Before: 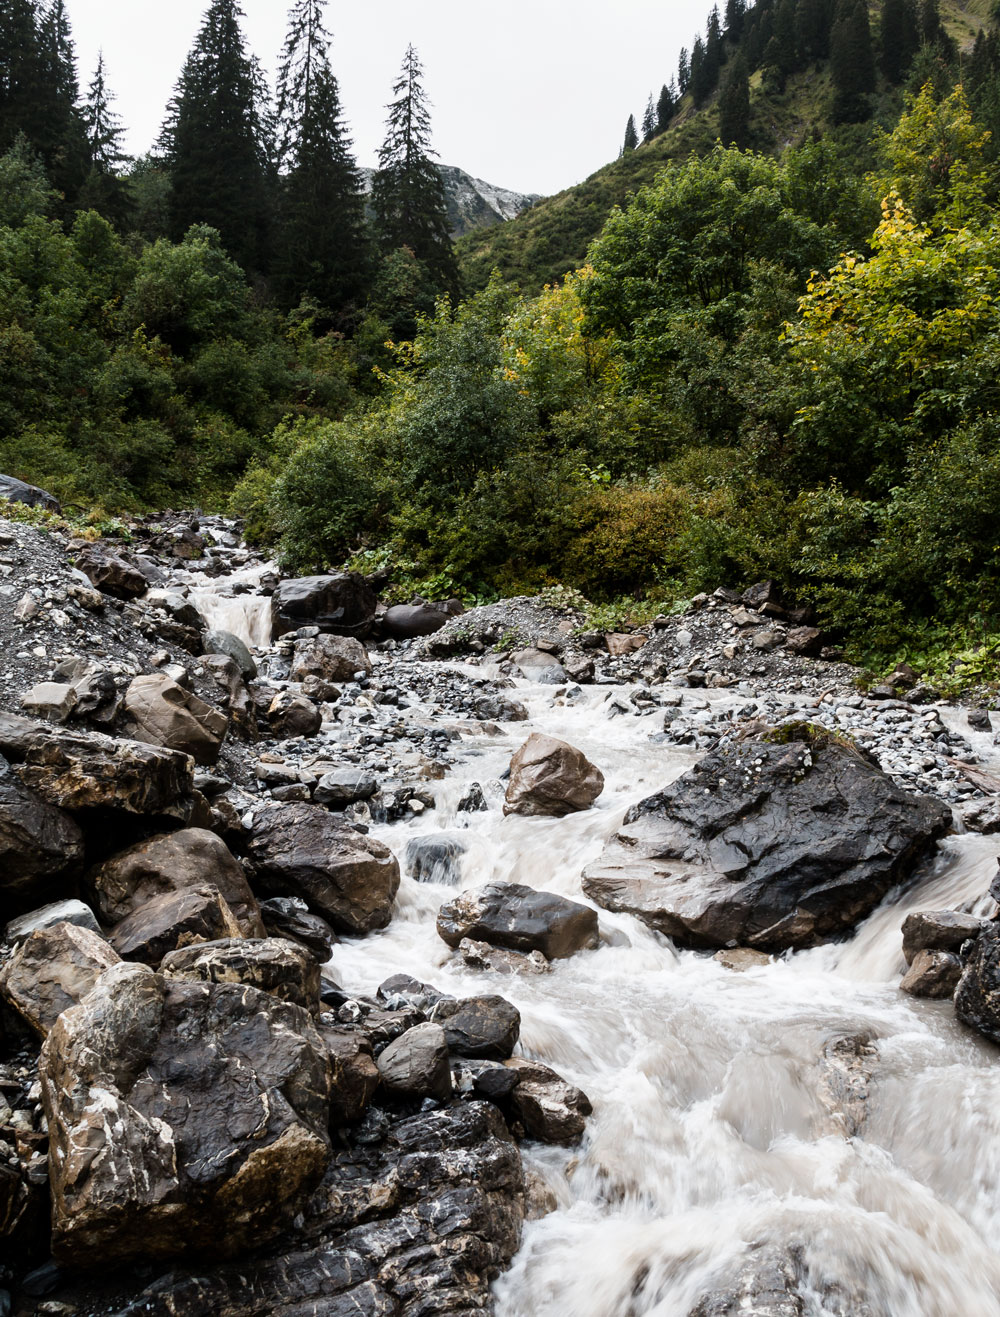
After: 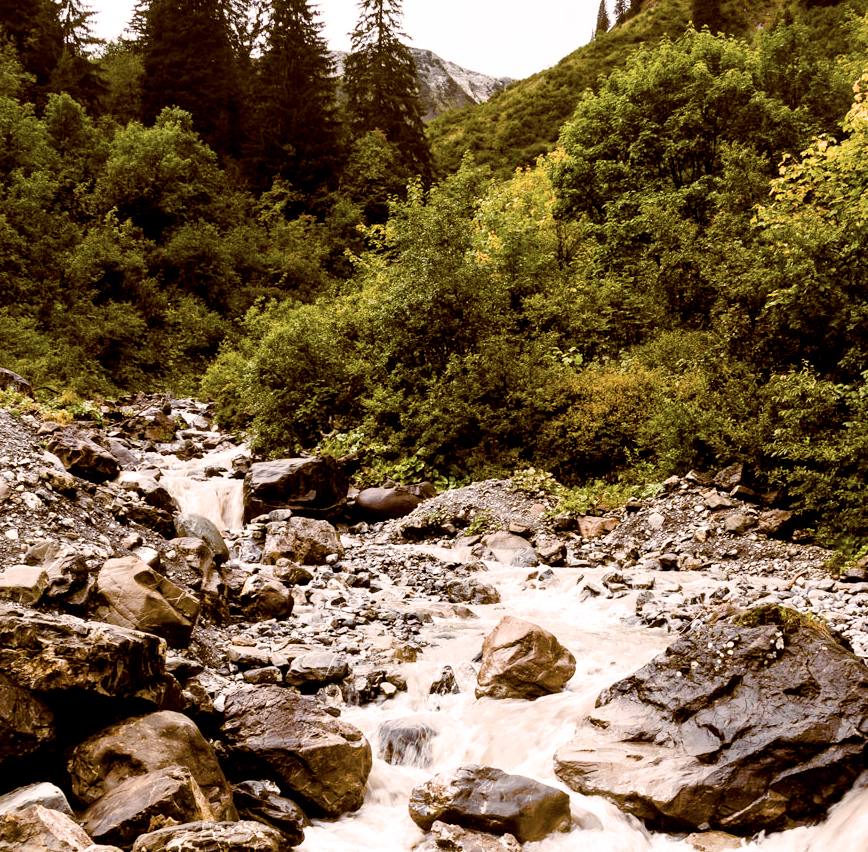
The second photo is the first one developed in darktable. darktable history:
crop: left 2.895%, top 8.904%, right 9.678%, bottom 26.181%
color balance rgb: highlights gain › chroma 3.341%, highlights gain › hue 55.73°, global offset › chroma 0.395%, global offset › hue 36.94°, perceptual saturation grading › global saturation 44.605%, perceptual saturation grading › highlights -24.967%, perceptual saturation grading › shadows 50.188%, perceptual brilliance grading › global brilliance 30.709%
contrast brightness saturation: contrast 0.114, saturation -0.161
filmic rgb: middle gray luminance 18.31%, black relative exposure -10.44 EV, white relative exposure 3.42 EV, target black luminance 0%, hardness 6.03, latitude 98.1%, contrast 0.841, shadows ↔ highlights balance 0.552%
